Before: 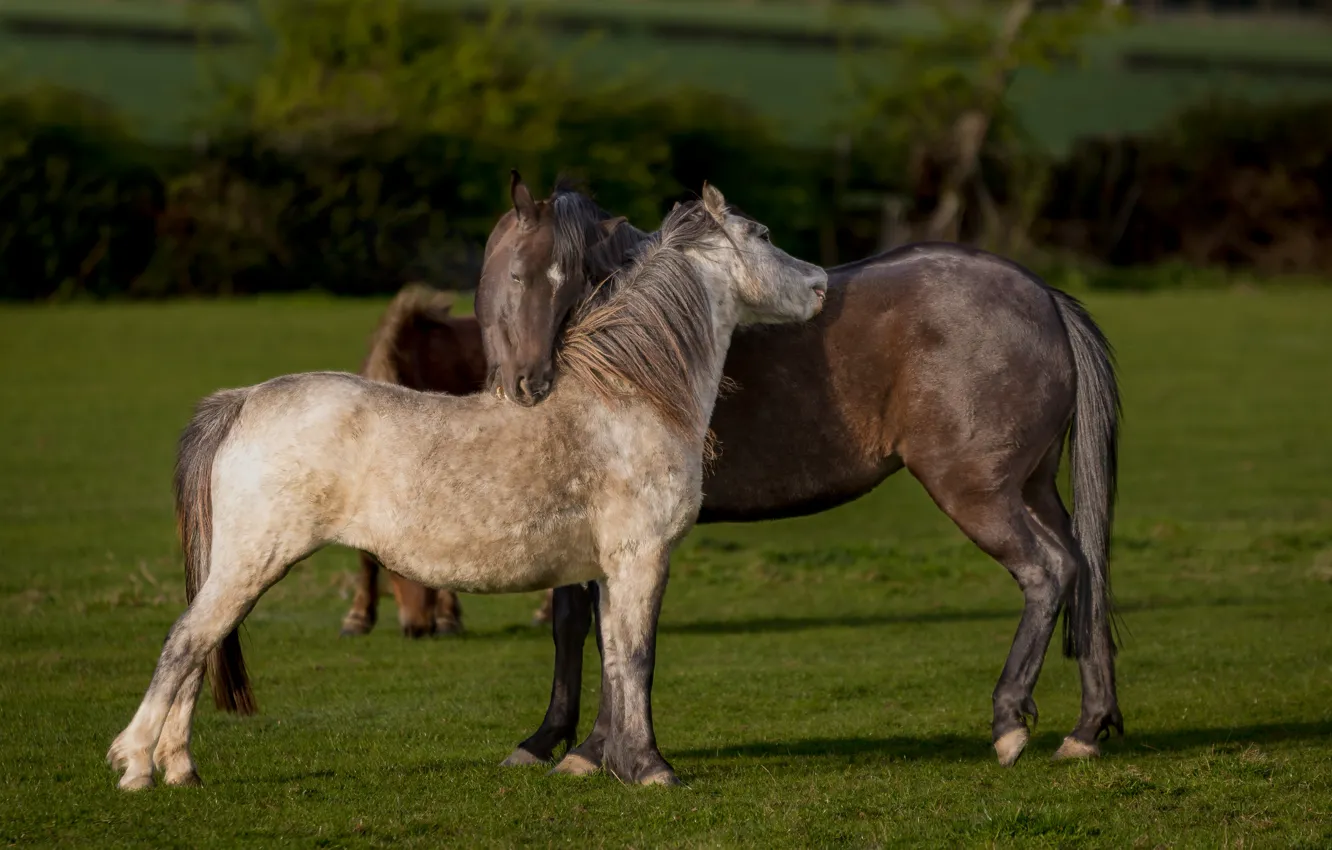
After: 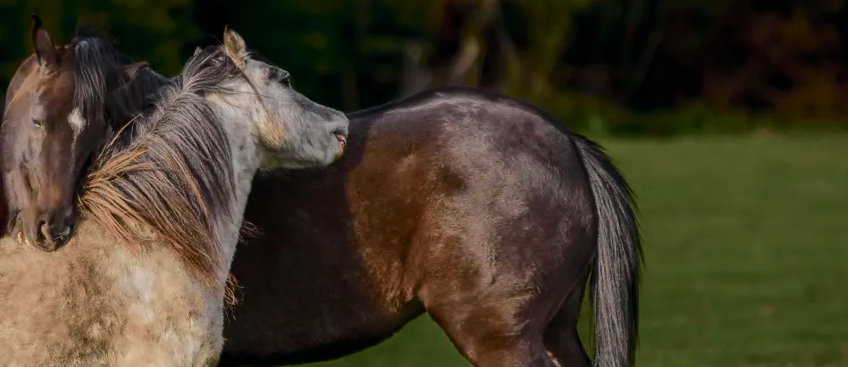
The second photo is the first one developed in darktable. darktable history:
tone curve: curves: ch0 [(0, 0.003) (0.211, 0.174) (0.482, 0.519) (0.843, 0.821) (0.992, 0.971)]; ch1 [(0, 0) (0.276, 0.206) (0.393, 0.364) (0.482, 0.477) (0.506, 0.5) (0.523, 0.523) (0.572, 0.592) (0.695, 0.767) (1, 1)]; ch2 [(0, 0) (0.438, 0.456) (0.498, 0.497) (0.536, 0.527) (0.562, 0.584) (0.619, 0.602) (0.698, 0.698) (1, 1)], color space Lab, independent channels, preserve colors none
crop: left 36.005%, top 18.293%, right 0.31%, bottom 38.444%
